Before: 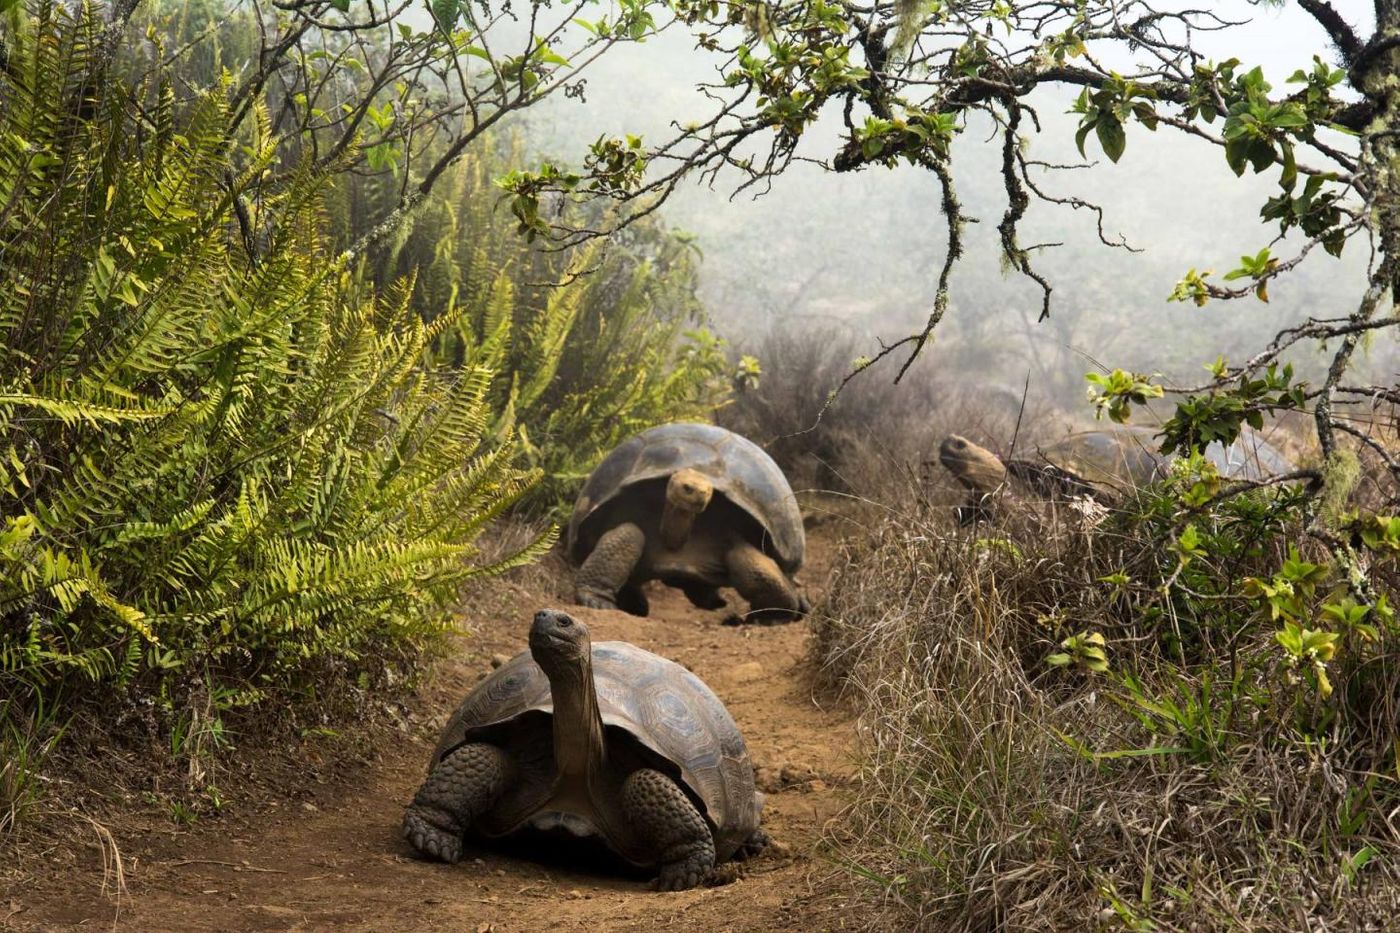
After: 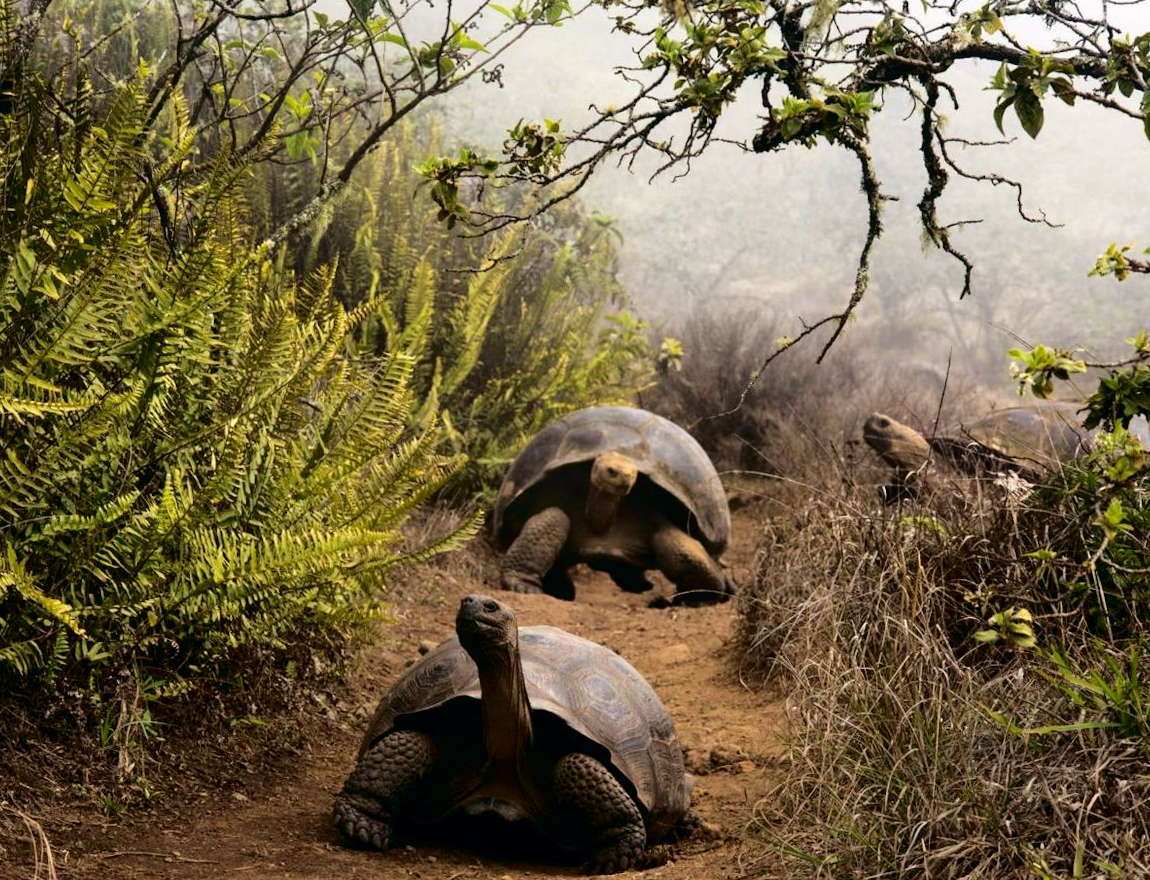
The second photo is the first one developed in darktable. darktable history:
crop and rotate: angle 1°, left 4.281%, top 0.642%, right 11.383%, bottom 2.486%
color balance: lift [0.998, 0.998, 1.001, 1.002], gamma [0.995, 1.025, 0.992, 0.975], gain [0.995, 1.02, 0.997, 0.98]
fill light: exposure -2 EV, width 8.6
